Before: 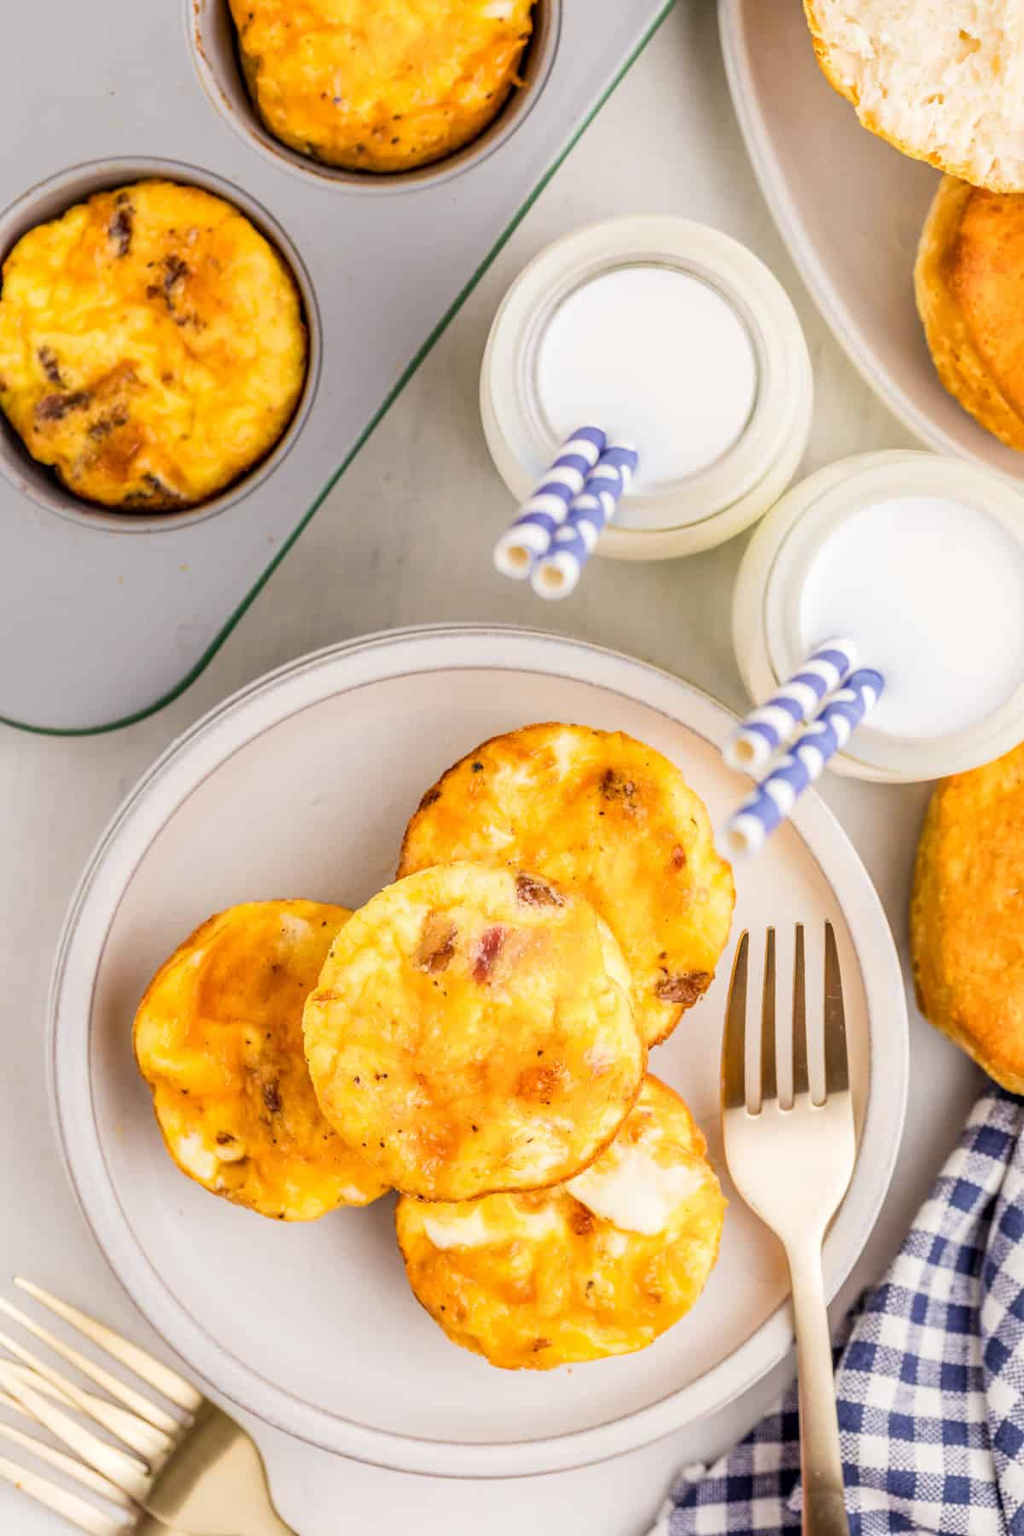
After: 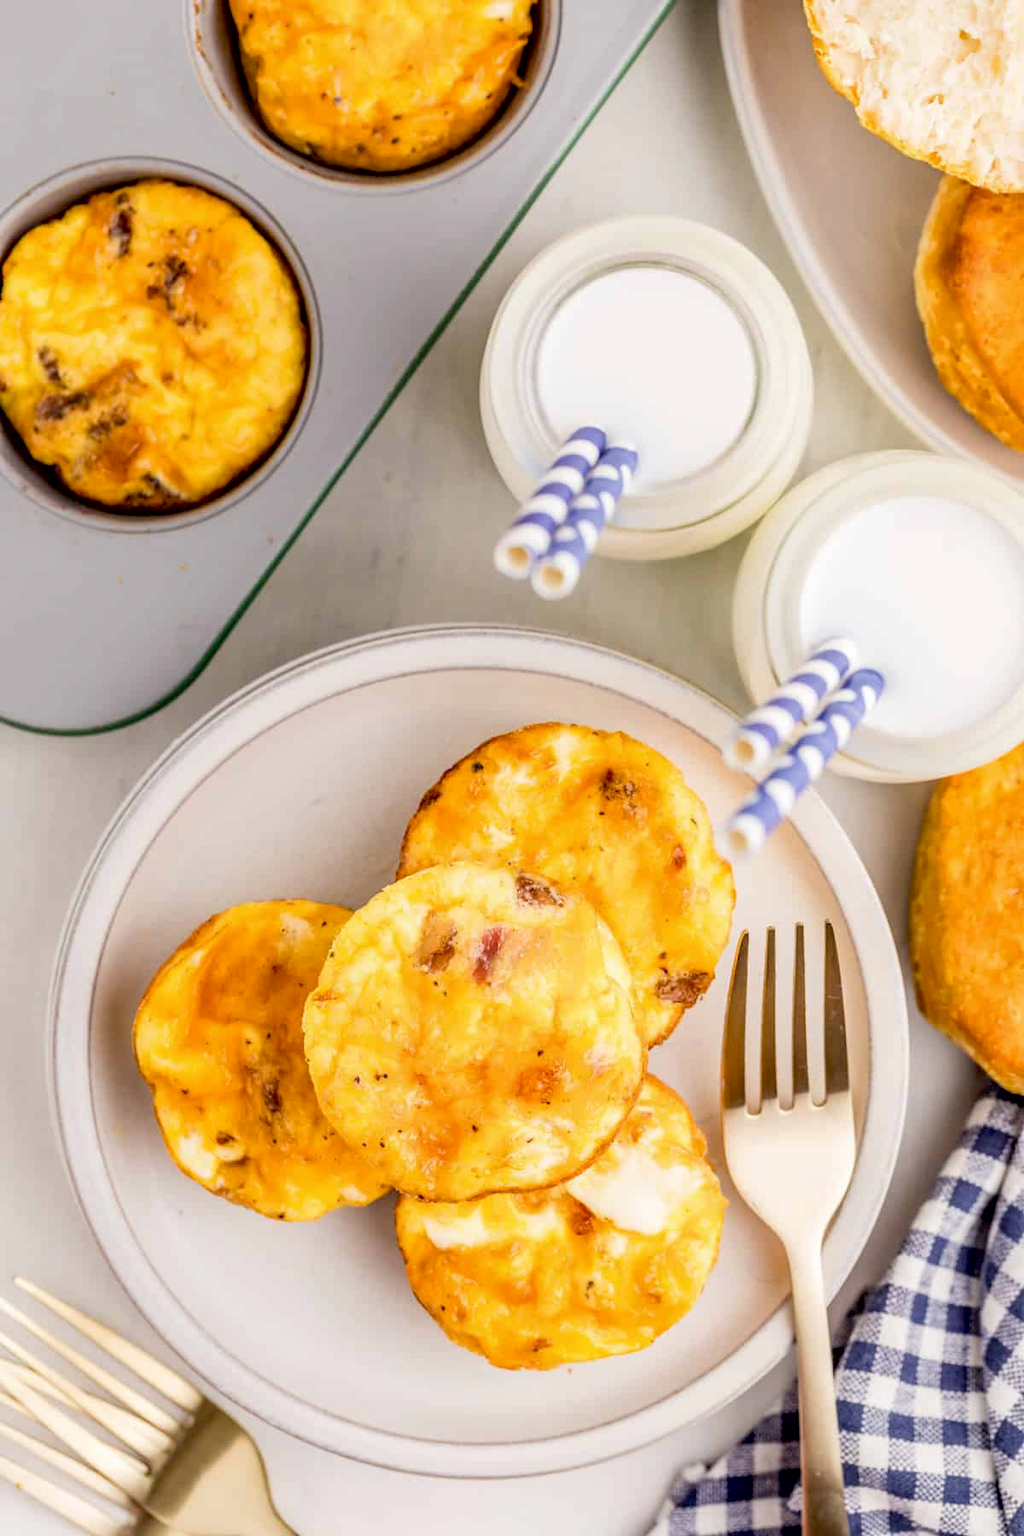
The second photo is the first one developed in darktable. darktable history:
exposure: black level correction 0.011, compensate highlight preservation false
contrast brightness saturation: contrast 0.01, saturation -0.05
